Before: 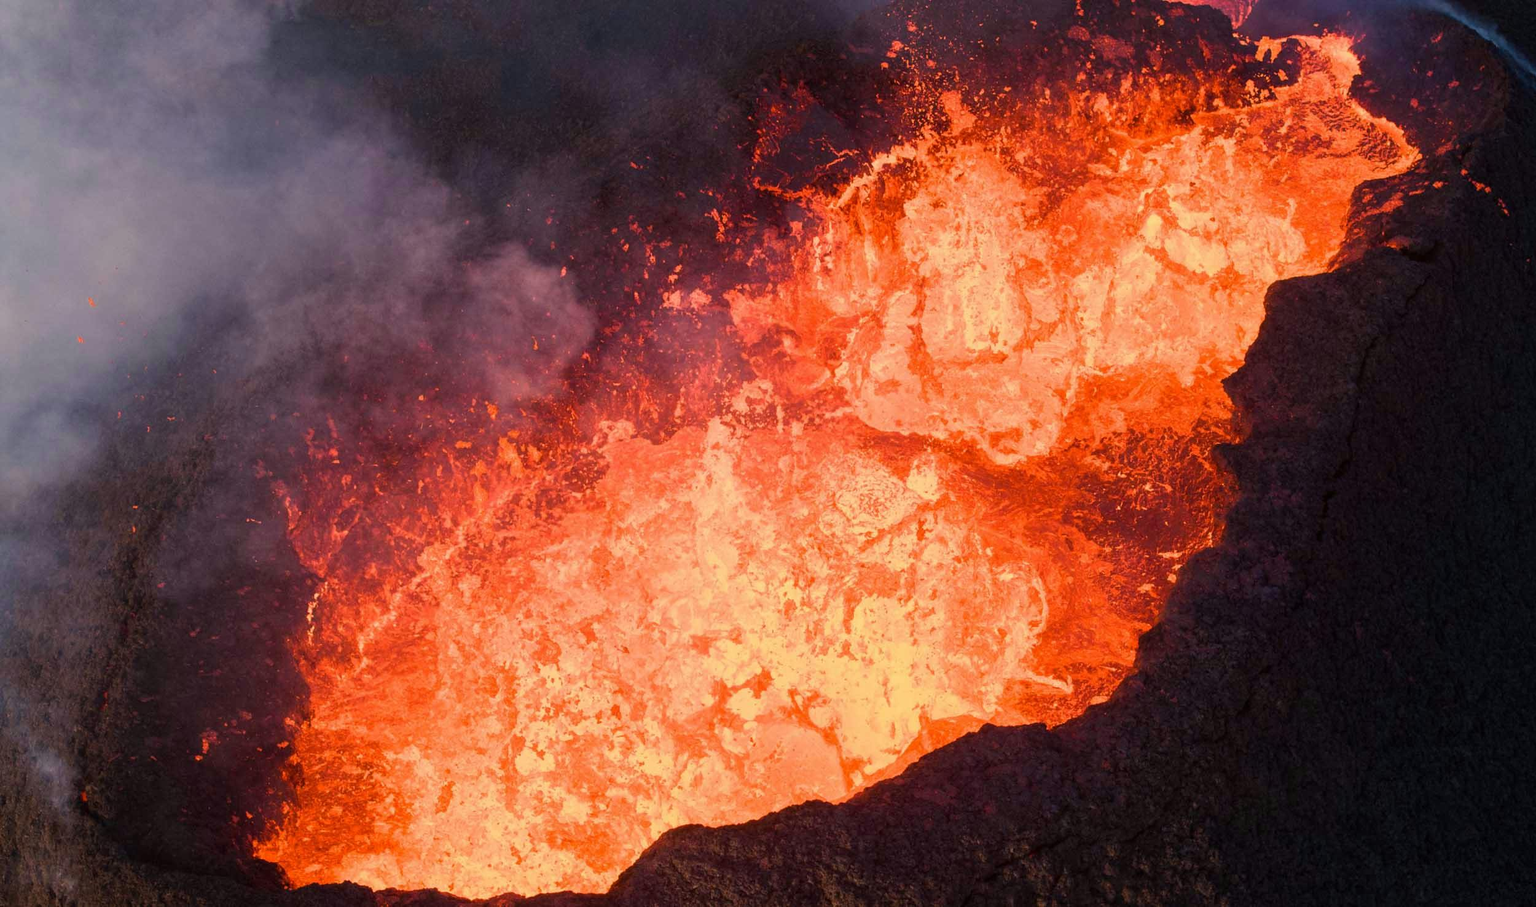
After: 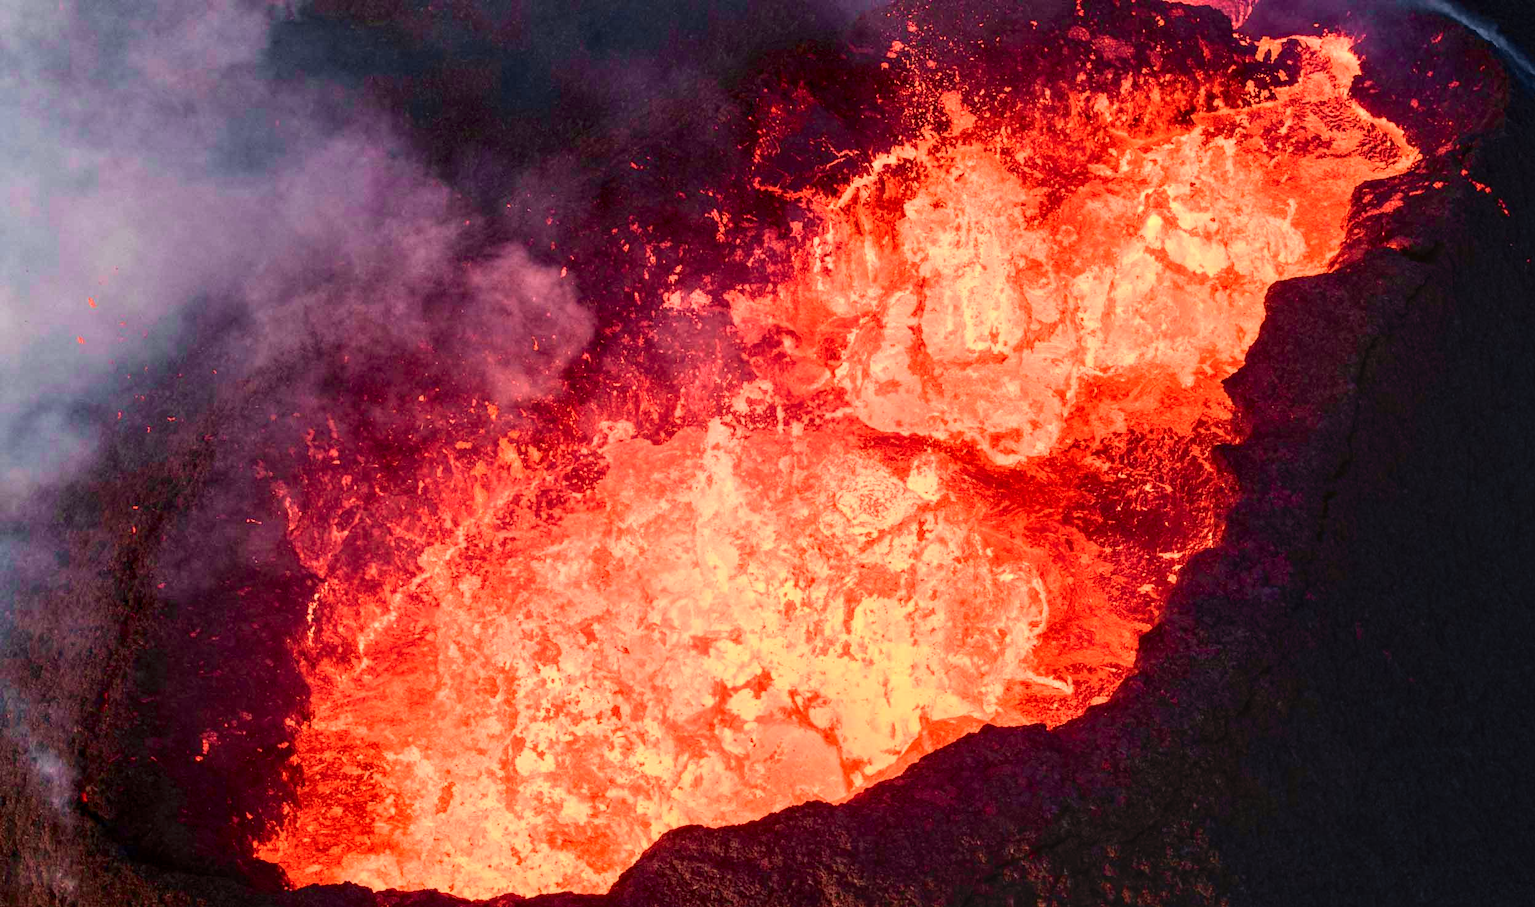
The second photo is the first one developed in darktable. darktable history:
tone curve: curves: ch0 [(0, 0.036) (0.119, 0.115) (0.466, 0.498) (0.715, 0.767) (0.817, 0.865) (1, 0.998)]; ch1 [(0, 0) (0.377, 0.424) (0.442, 0.491) (0.487, 0.502) (0.514, 0.512) (0.536, 0.577) (0.66, 0.724) (1, 1)]; ch2 [(0, 0) (0.38, 0.405) (0.463, 0.443) (0.492, 0.486) (0.526, 0.541) (0.578, 0.598) (1, 1)], color space Lab, independent channels, preserve colors none
local contrast: highlights 59%, detail 145%
